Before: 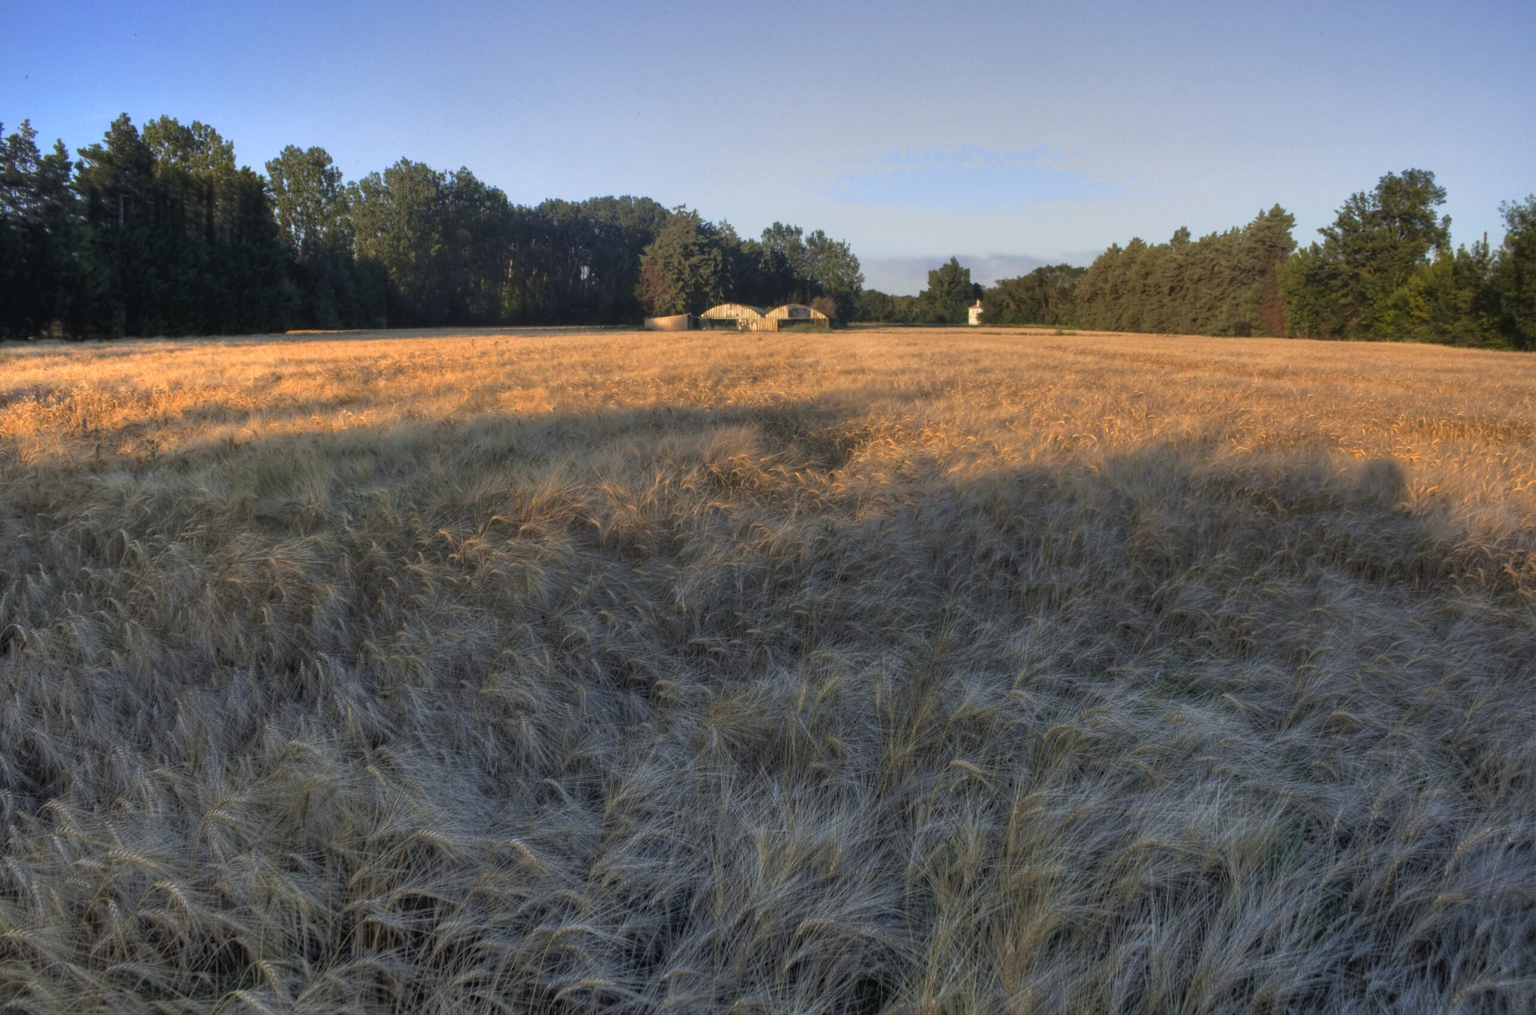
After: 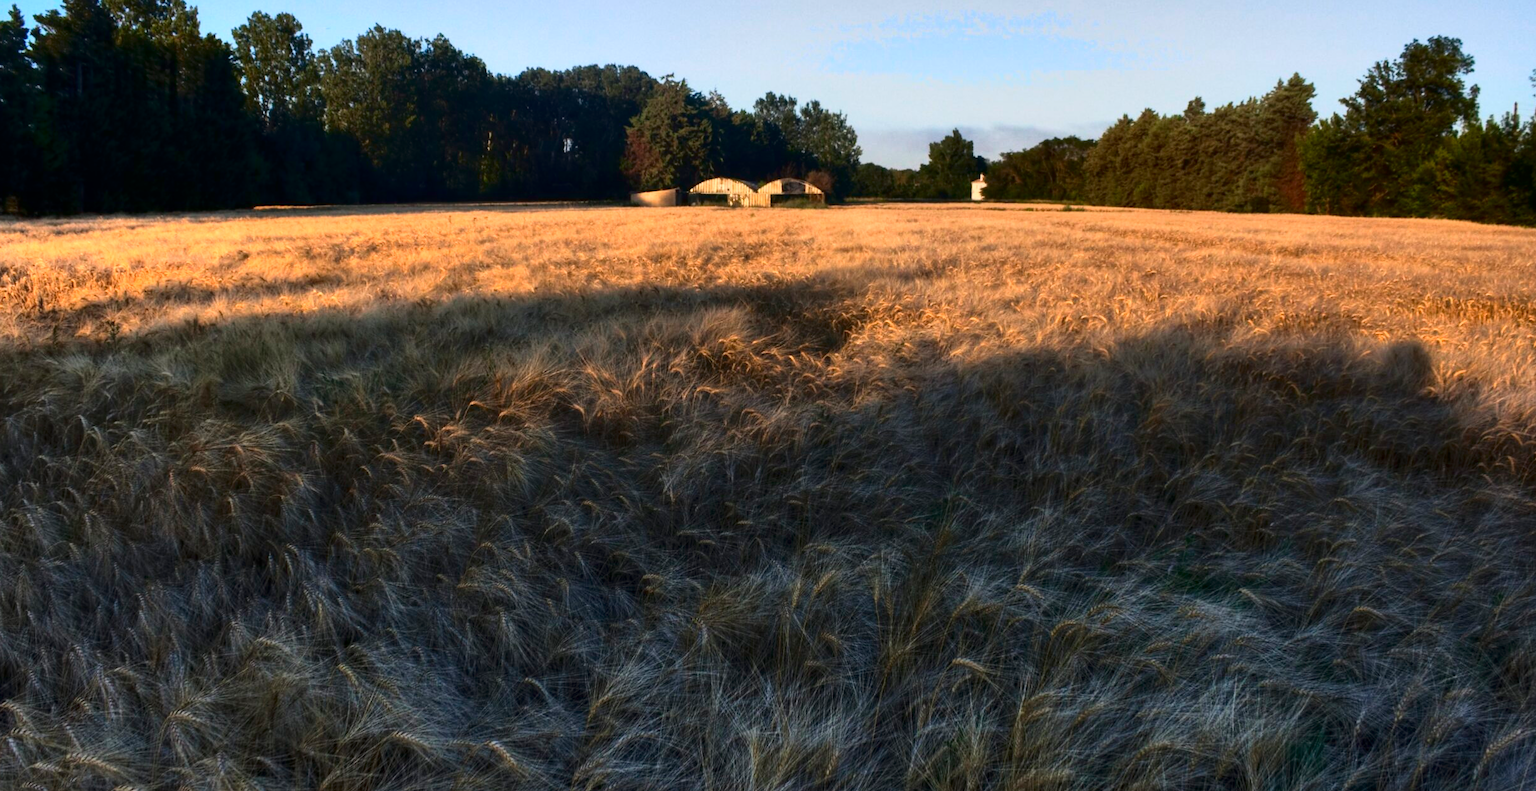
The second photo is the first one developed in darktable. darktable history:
contrast brightness saturation: contrast 0.32, brightness -0.08, saturation 0.17
crop and rotate: left 2.991%, top 13.302%, right 1.981%, bottom 12.636%
